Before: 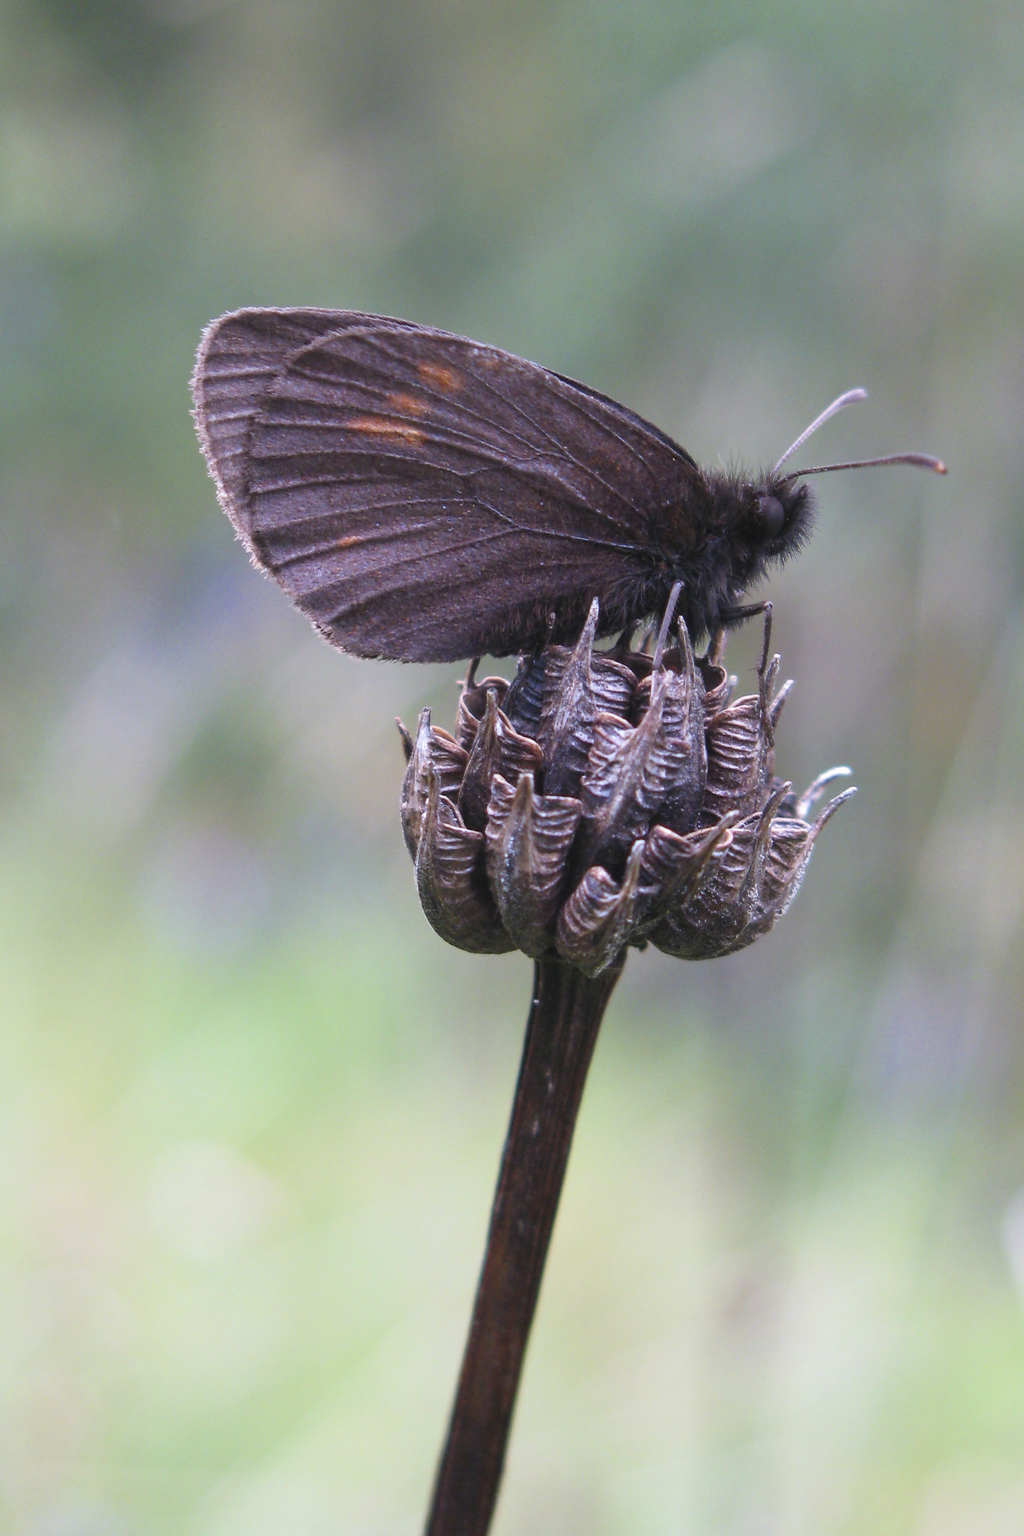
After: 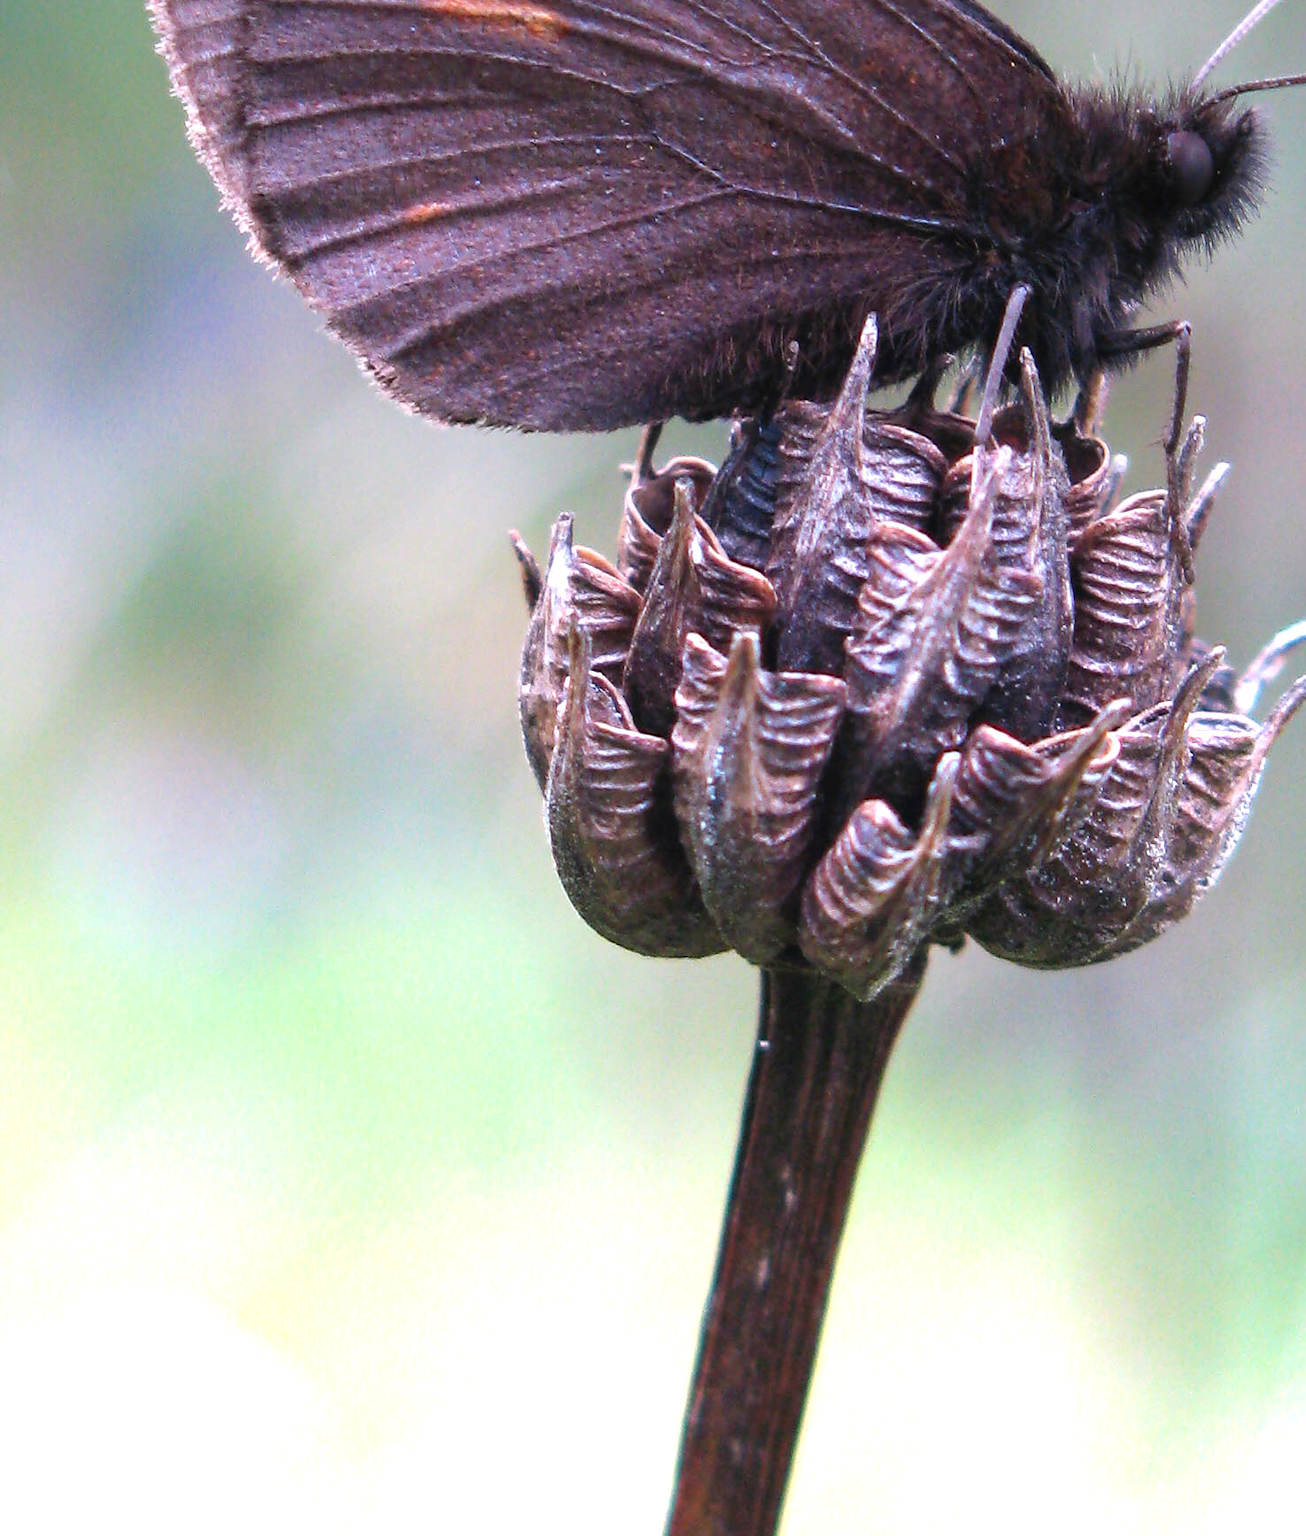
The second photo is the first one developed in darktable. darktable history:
graduated density: rotation -0.352°, offset 57.64
crop: left 11.123%, top 27.61%, right 18.3%, bottom 17.034%
levels: levels [0, 0.374, 0.749]
